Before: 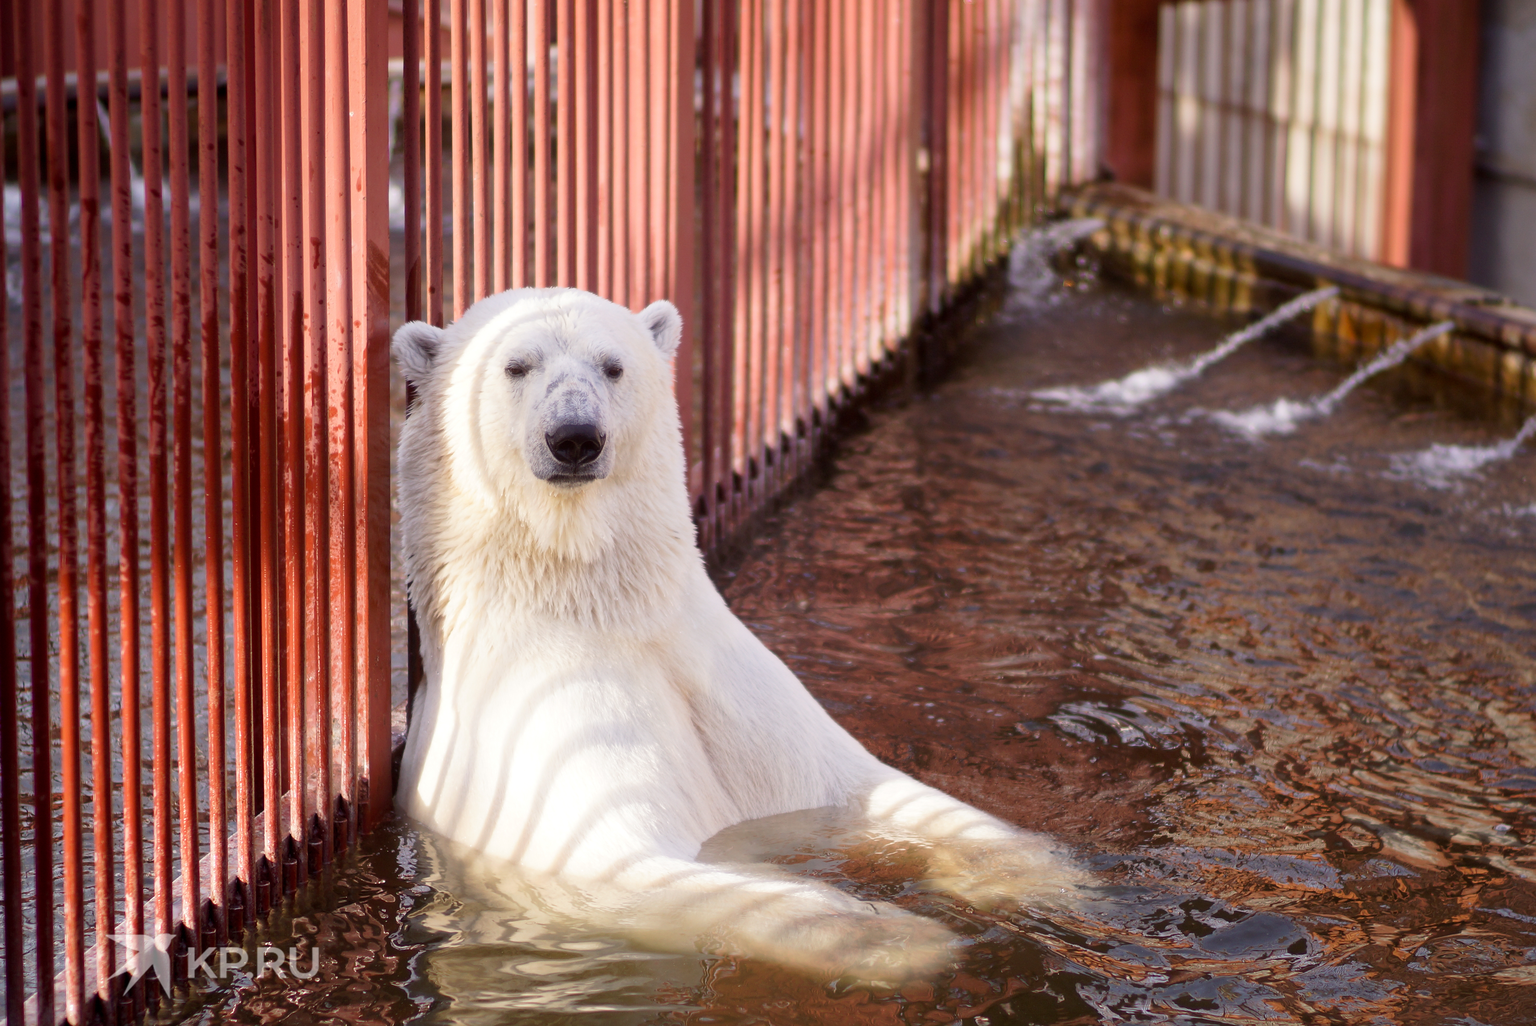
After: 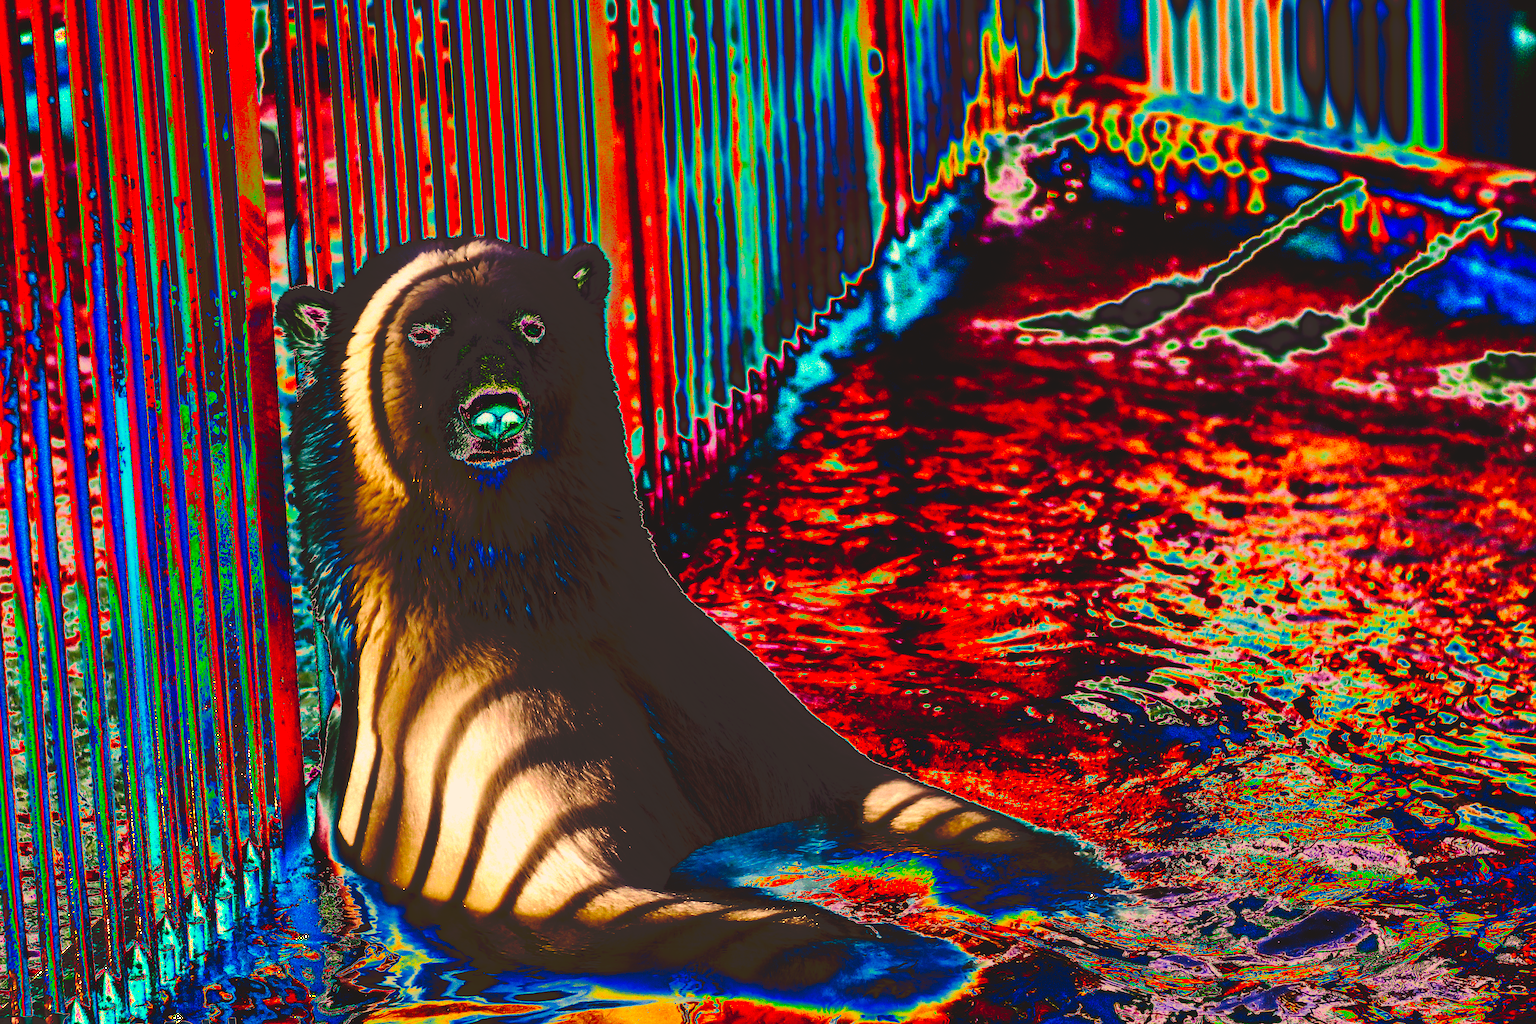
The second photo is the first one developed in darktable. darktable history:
sharpen: on, module defaults
tone curve: curves: ch0 [(0, 0) (0.003, 0.99) (0.011, 0.983) (0.025, 0.934) (0.044, 0.719) (0.069, 0.382) (0.1, 0.204) (0.136, 0.093) (0.177, 0.094) (0.224, 0.093) (0.277, 0.098) (0.335, 0.214) (0.399, 0.616) (0.468, 0.827) (0.543, 0.464) (0.623, 0.145) (0.709, 0.127) (0.801, 0.187) (0.898, 0.203) (1, 1)], preserve colors none
crop and rotate: angle 3.67°, left 5.605%, top 5.709%
color correction: highlights a* 20.7, highlights b* 19.23
